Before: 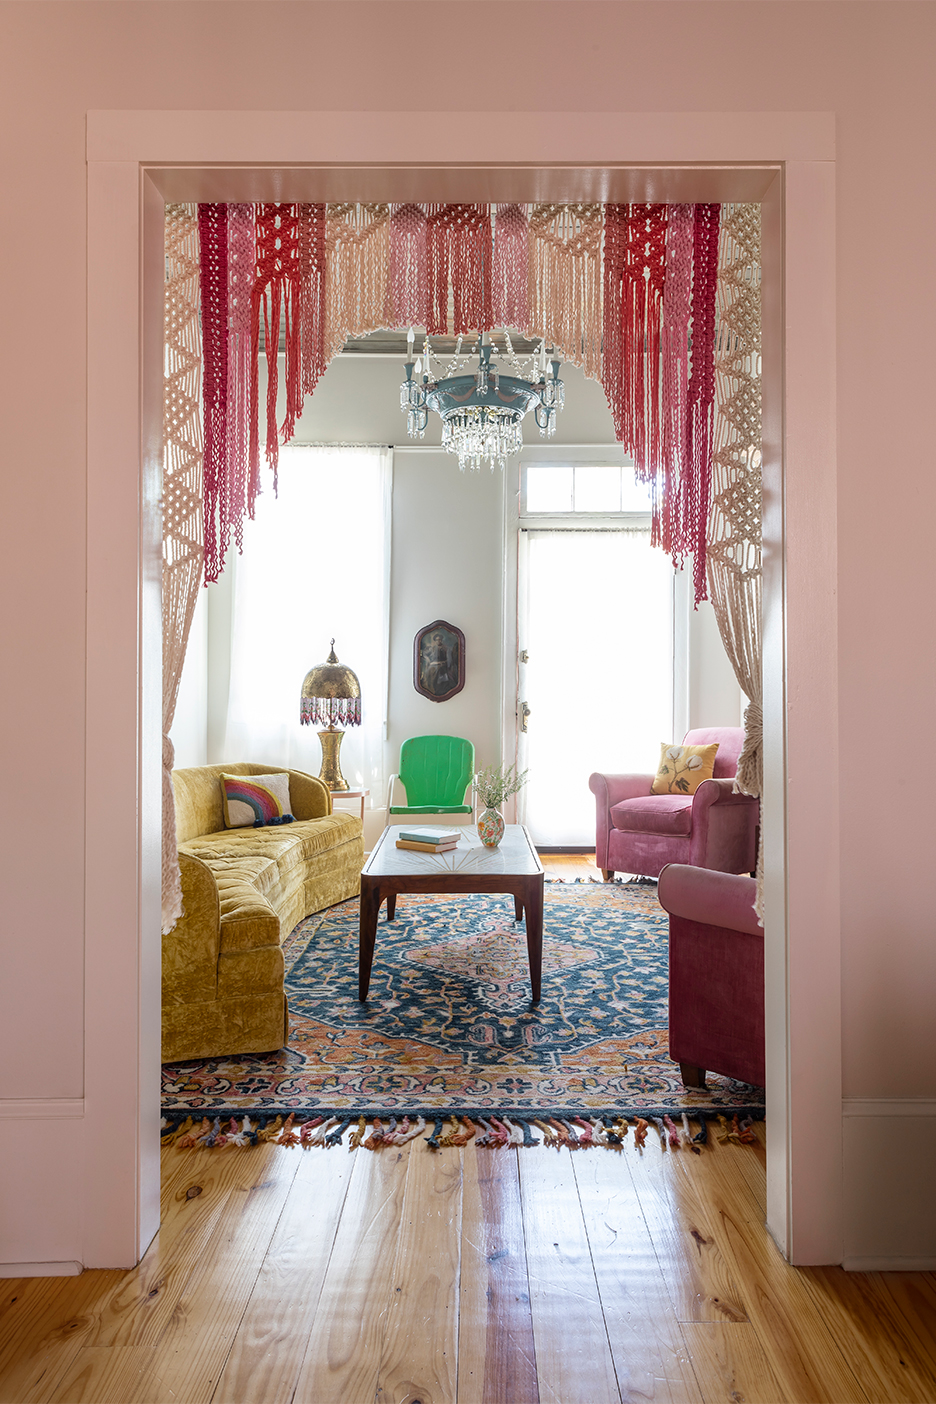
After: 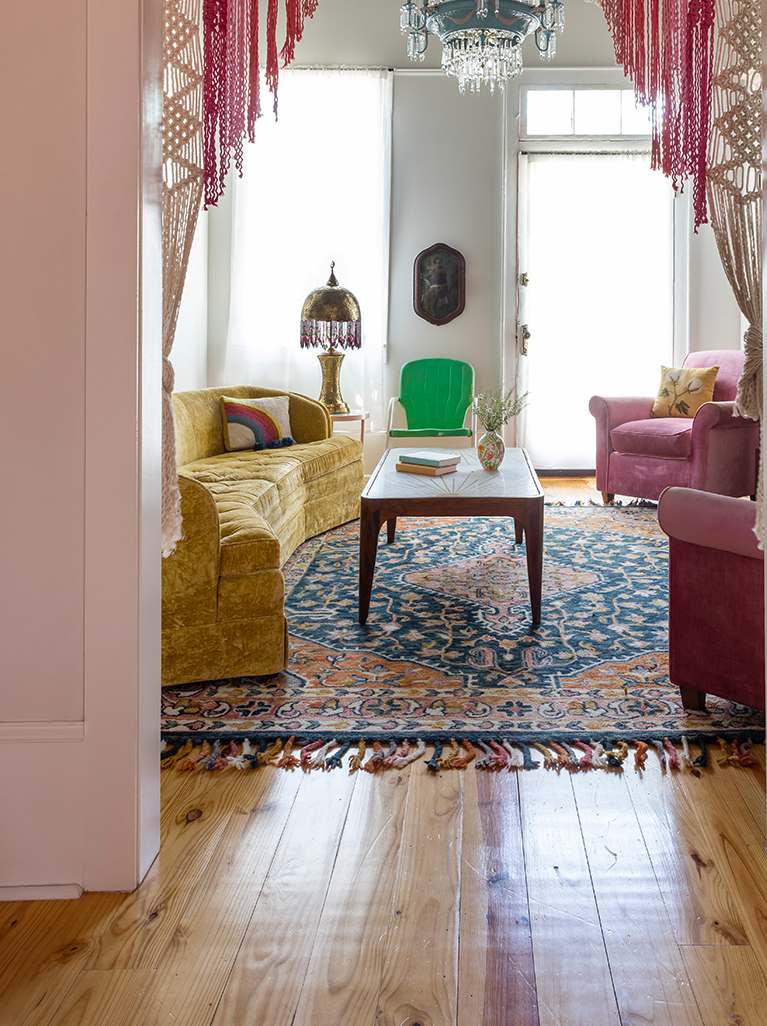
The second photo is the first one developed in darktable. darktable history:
crop: top 26.854%, right 18.028%
shadows and highlights: white point adjustment 0.053, soften with gaussian
